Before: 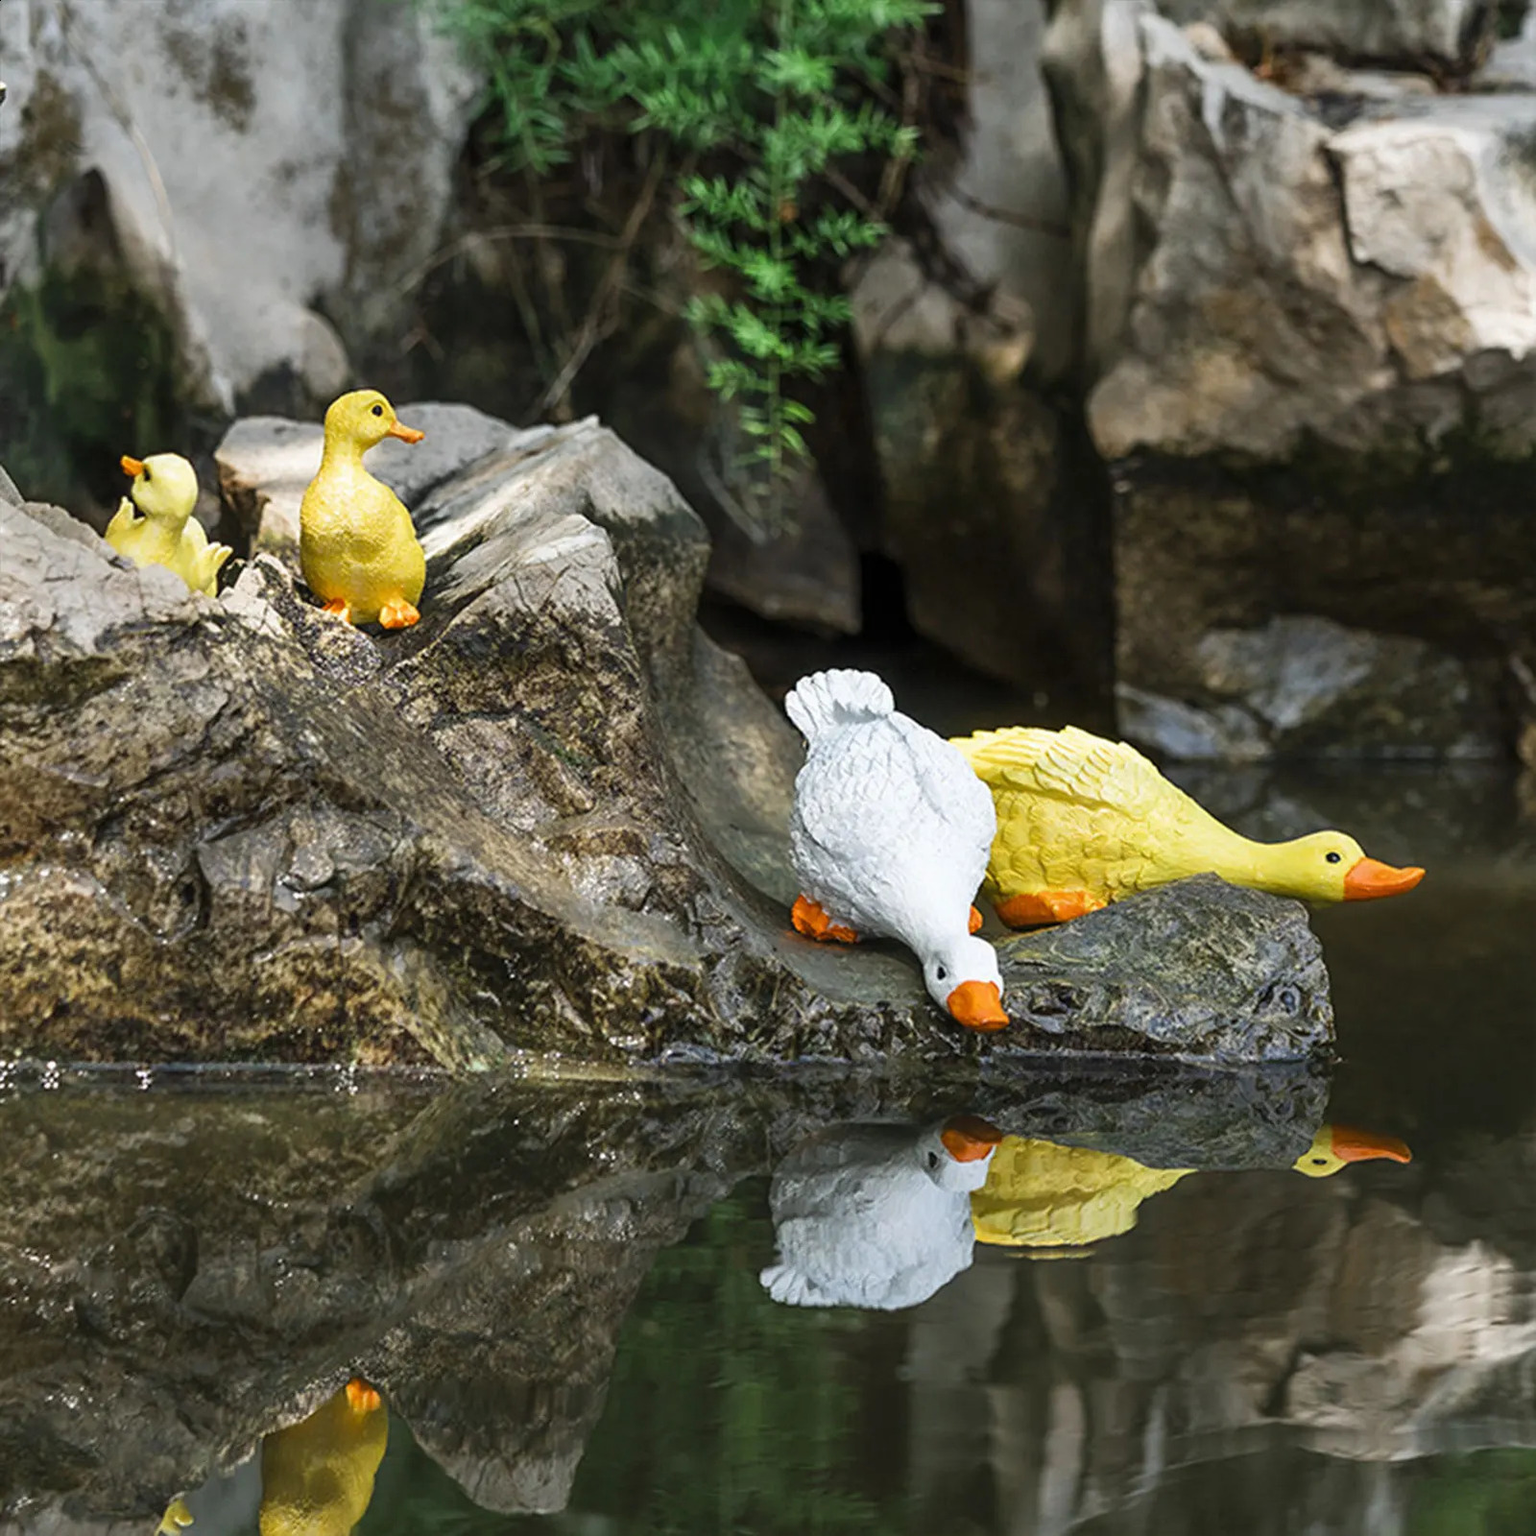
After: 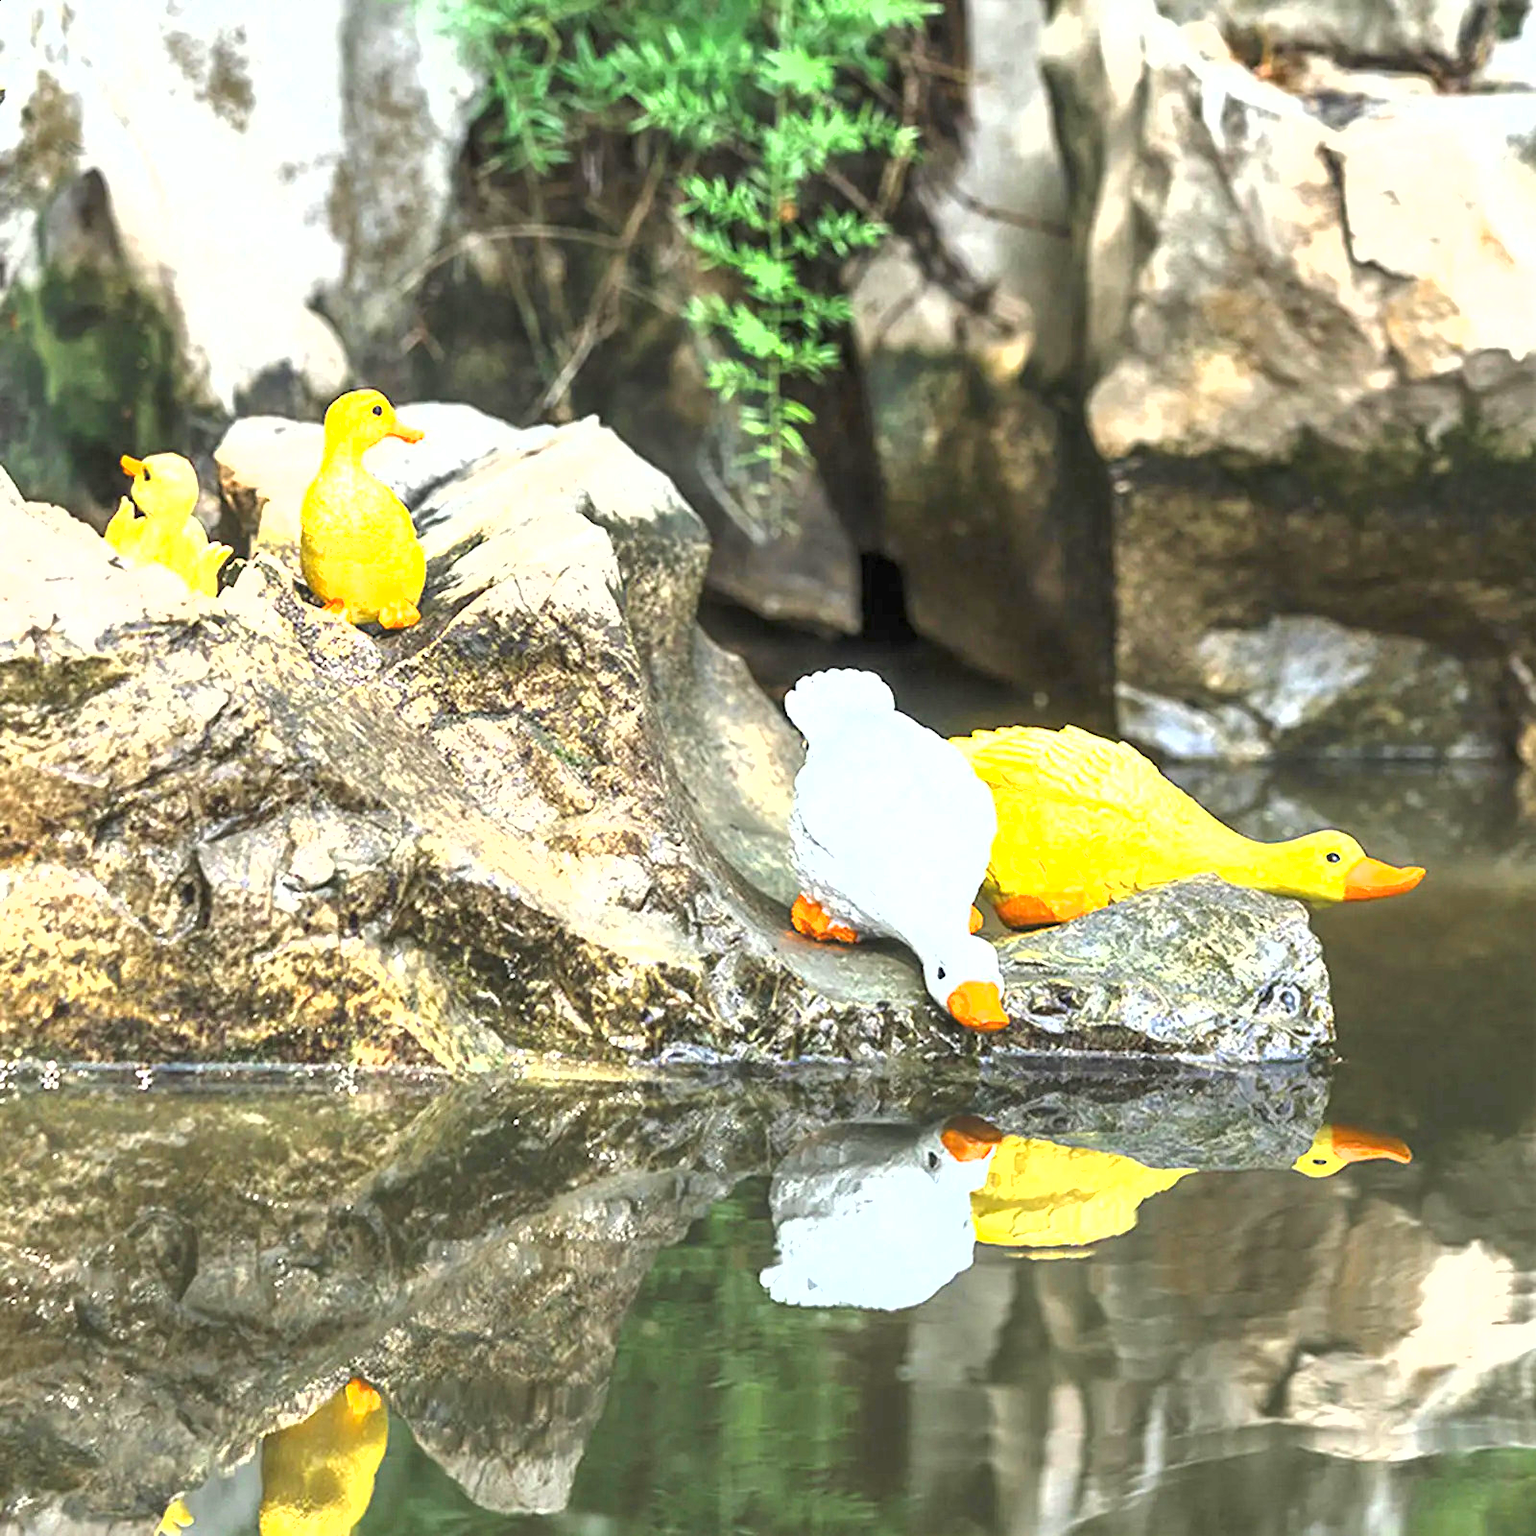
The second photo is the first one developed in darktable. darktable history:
shadows and highlights: radius 125.46, shadows 21.19, highlights -21.19, low approximation 0.01
exposure: black level correction 0, exposure 2.138 EV, compensate exposure bias true, compensate highlight preservation false
